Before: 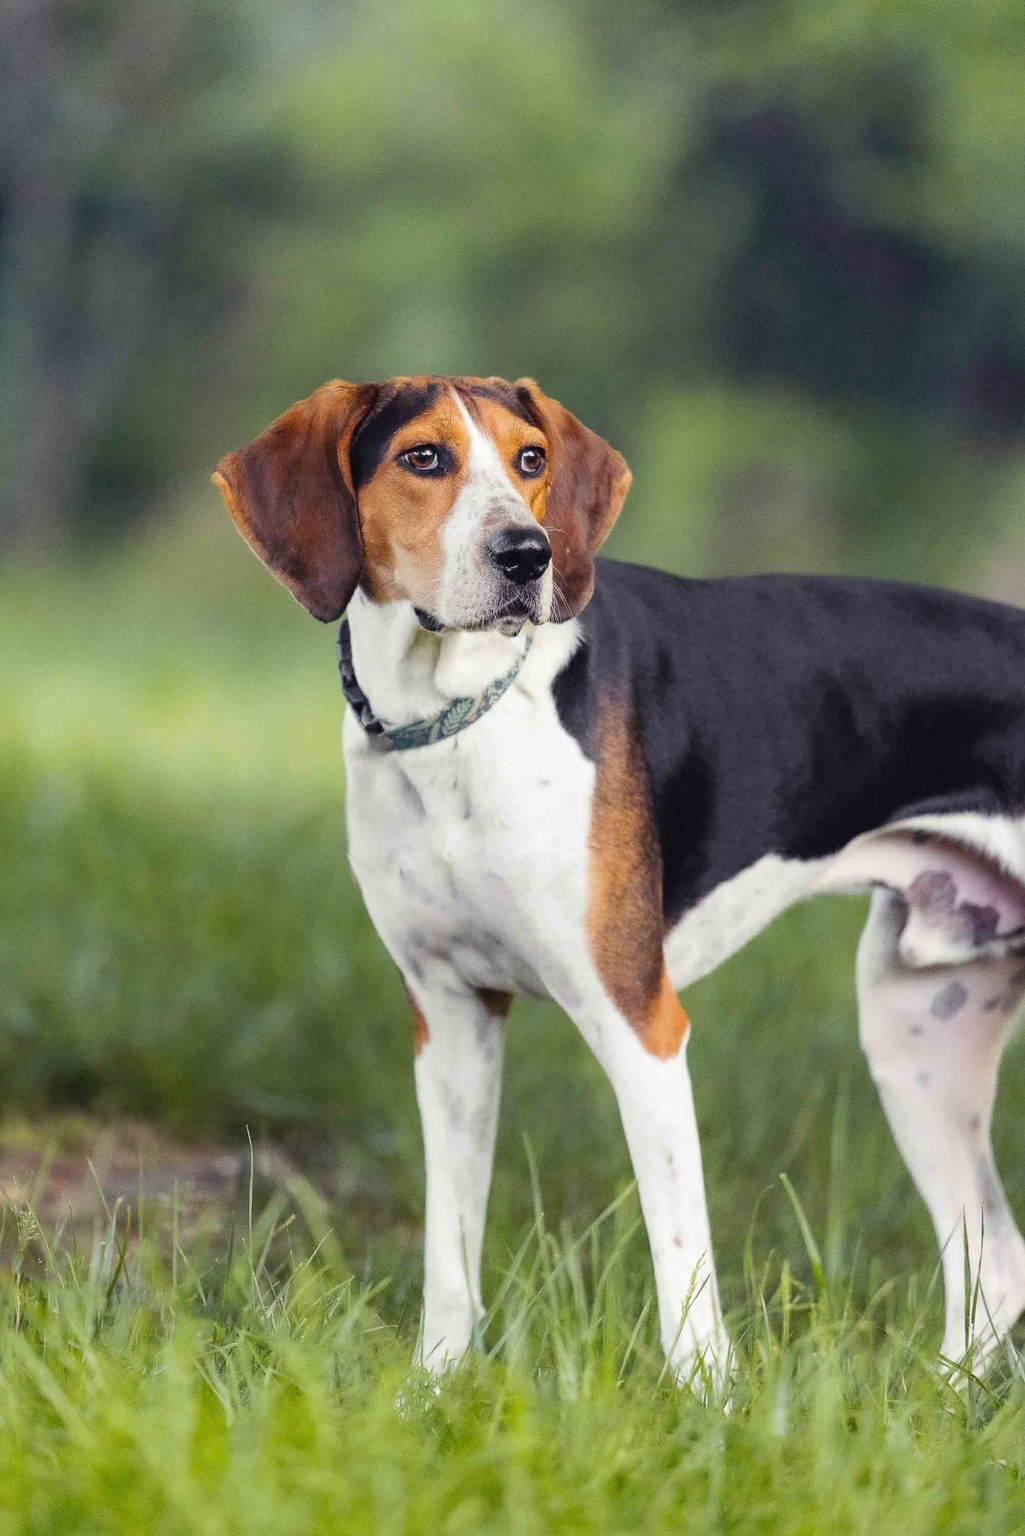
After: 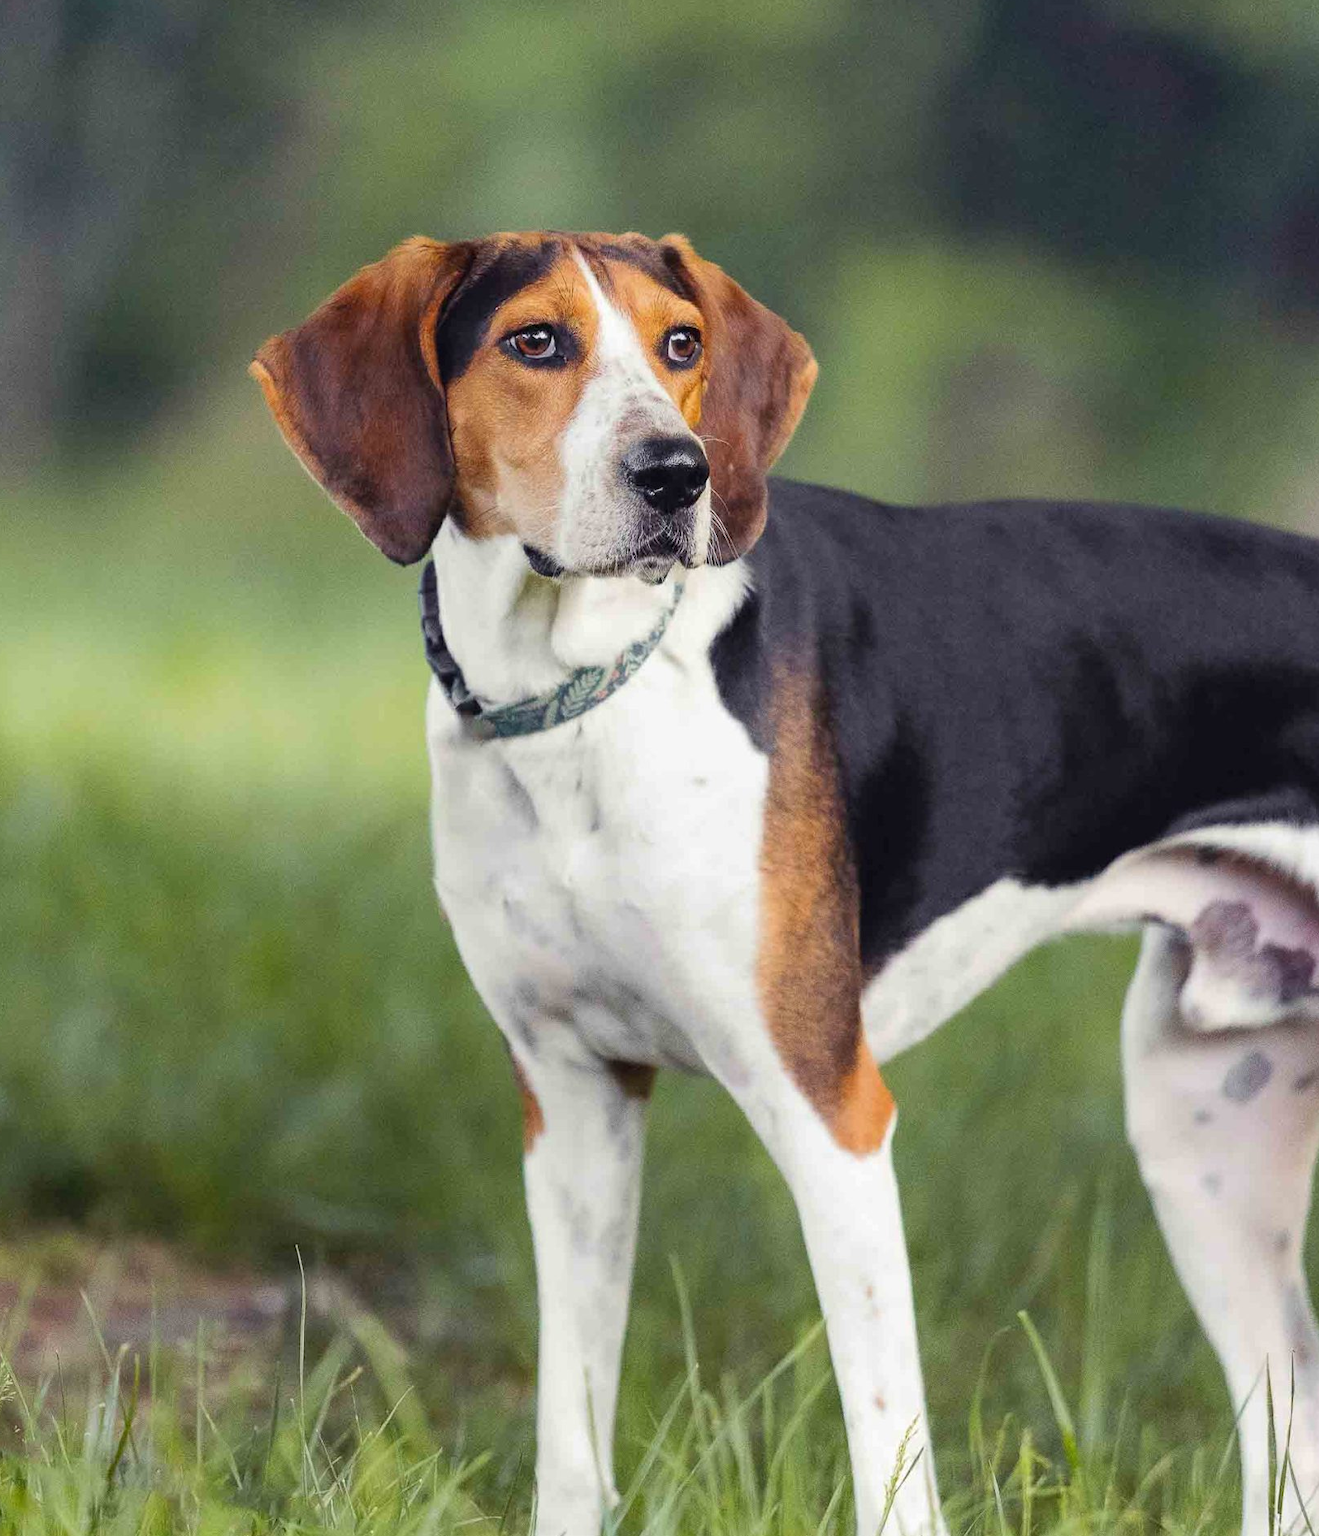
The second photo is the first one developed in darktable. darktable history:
crop and rotate: left 2.797%, top 13.395%, right 2.049%, bottom 12.718%
exposure: compensate exposure bias true, compensate highlight preservation false
